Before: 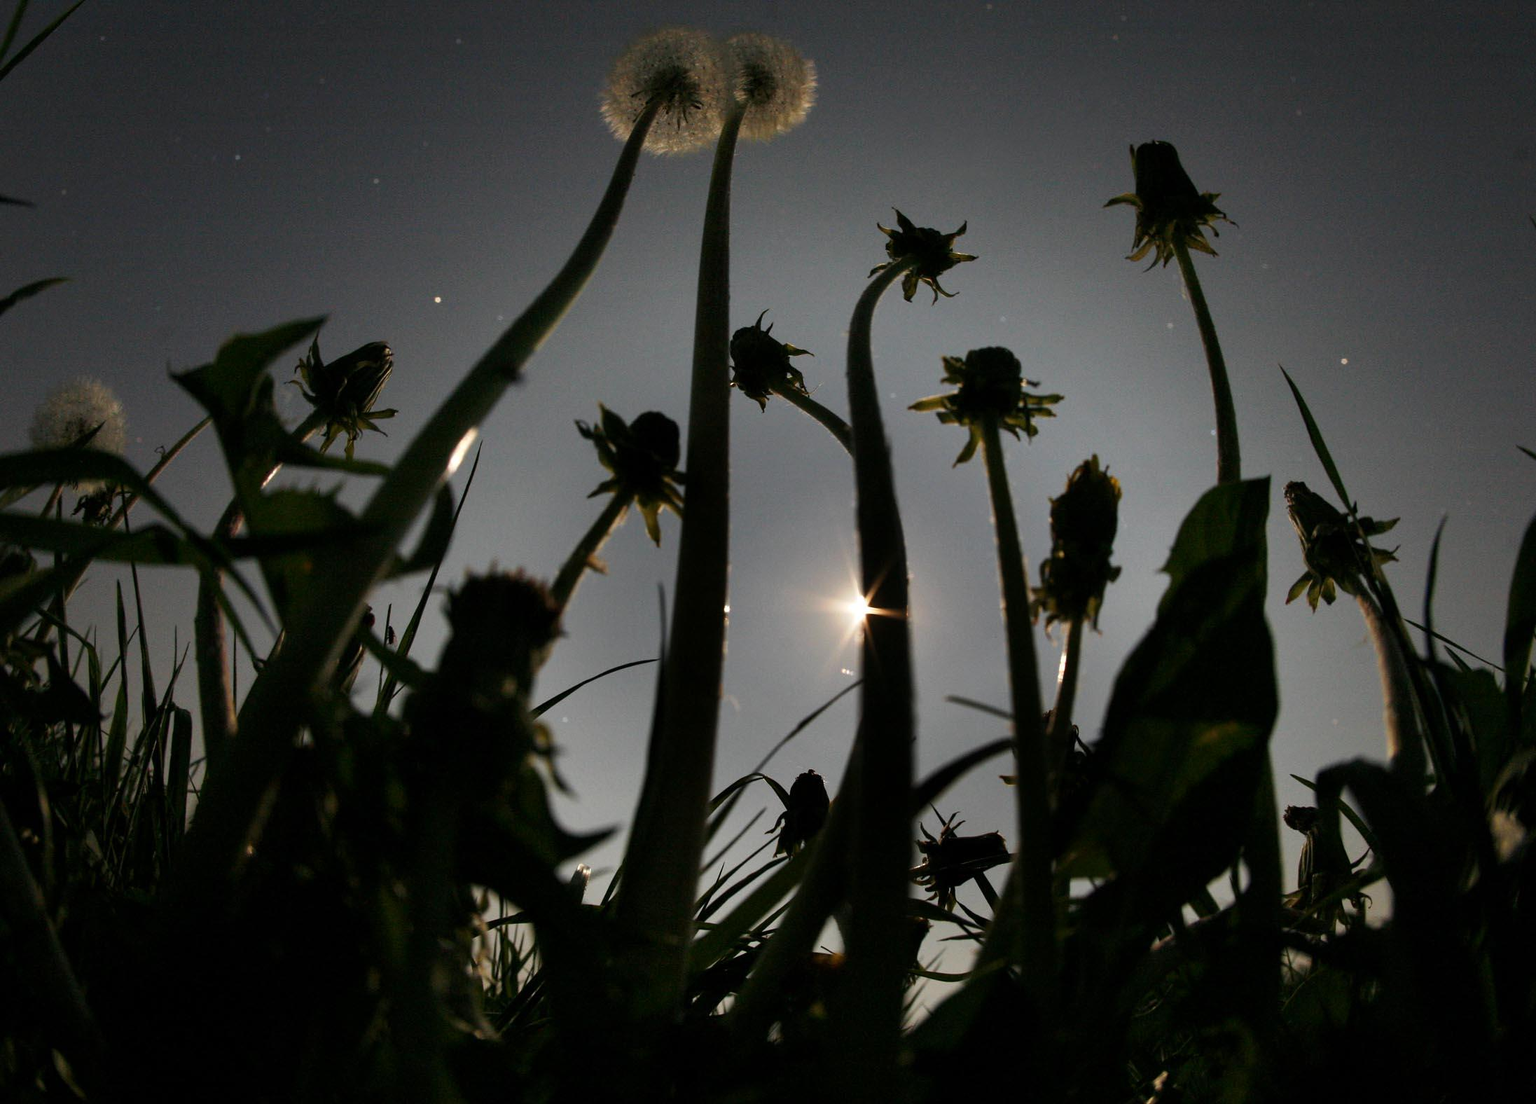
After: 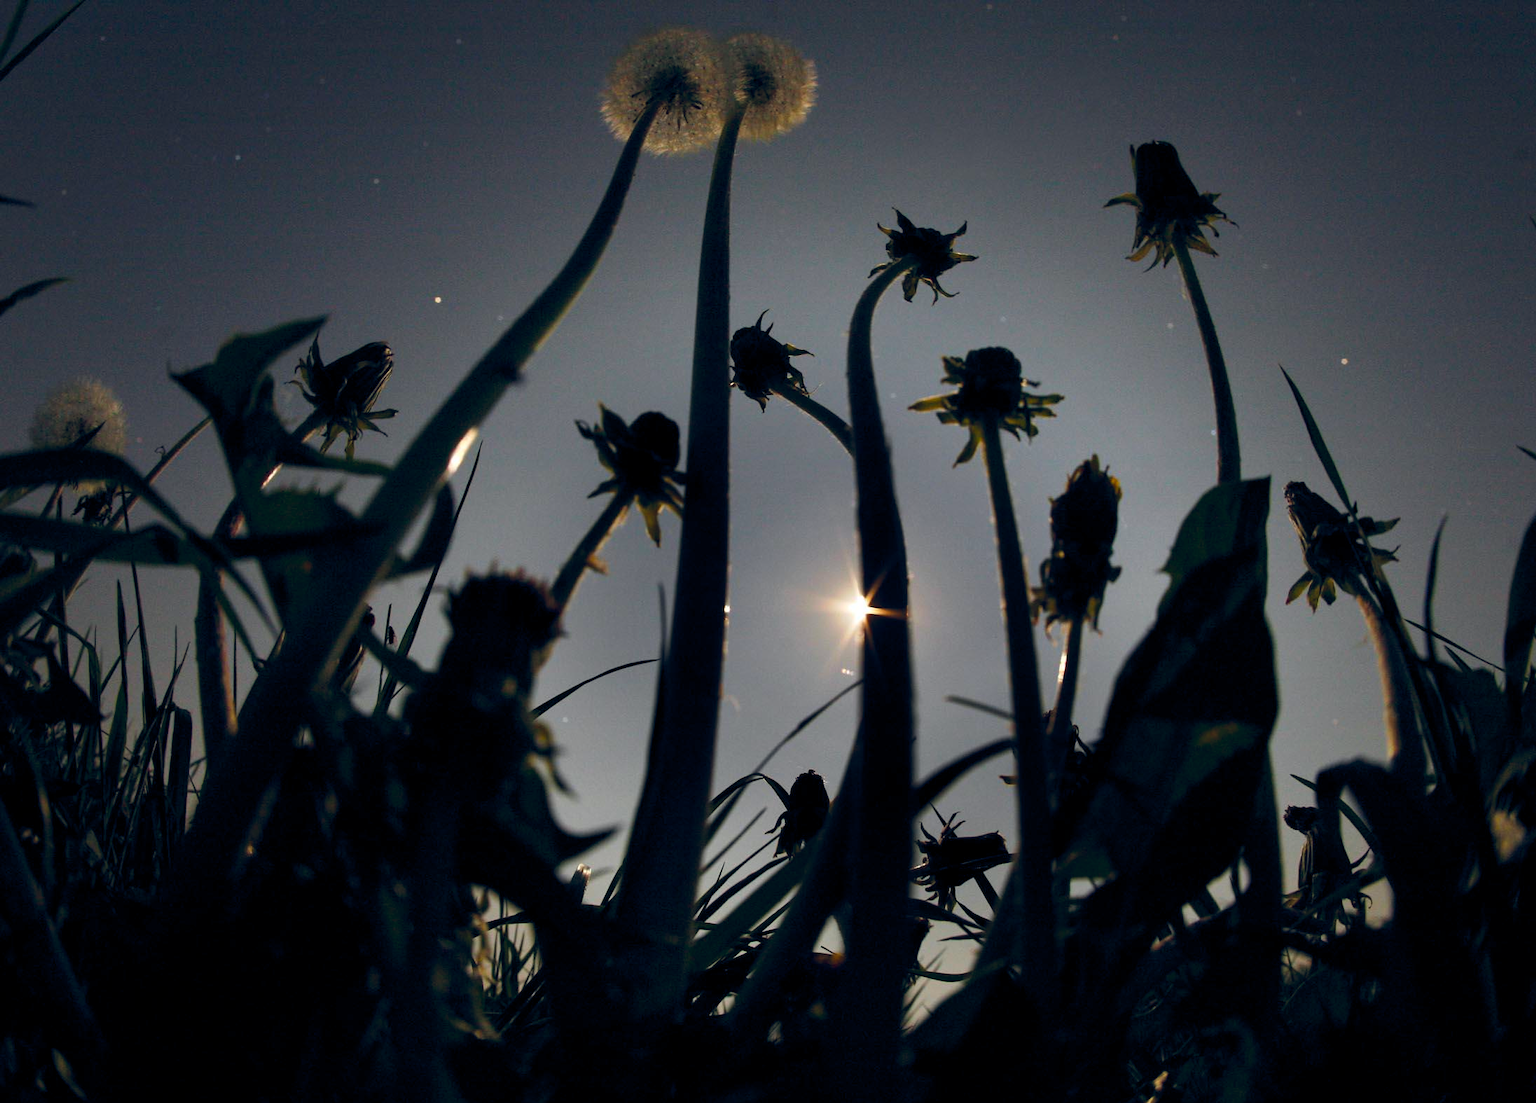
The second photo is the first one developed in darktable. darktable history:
color balance rgb: global offset › chroma 0.123%, global offset › hue 253.41°, perceptual saturation grading › global saturation 25.489%, global vibrance 20%
